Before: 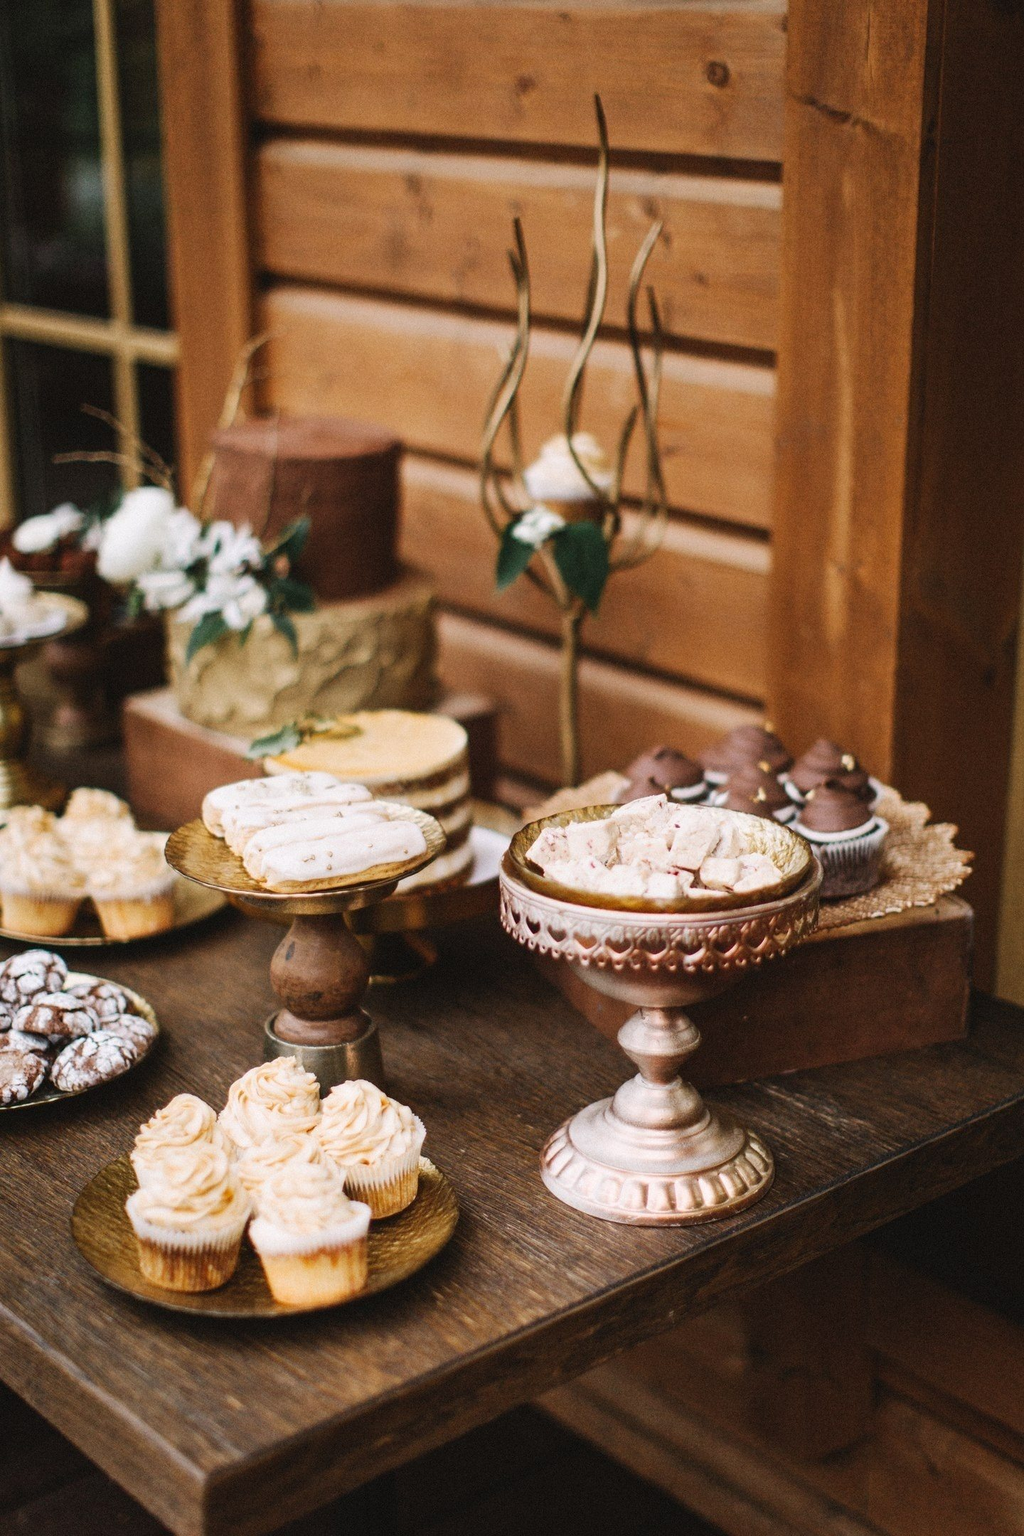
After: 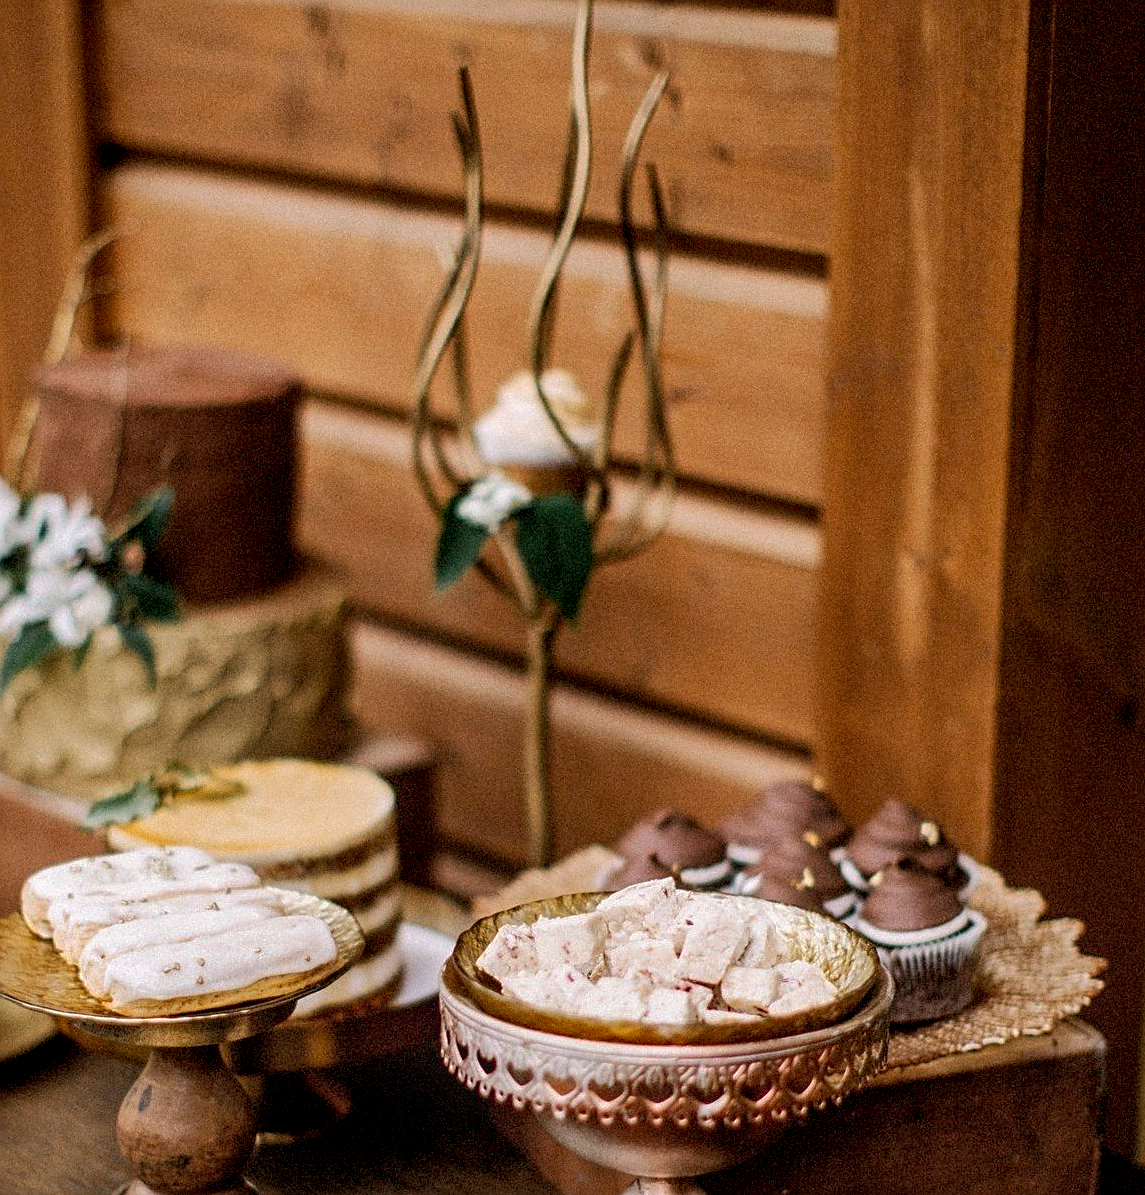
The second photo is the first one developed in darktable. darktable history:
levels: mode automatic, levels [0.073, 0.497, 0.972]
local contrast: on, module defaults
crop: left 18.297%, top 11.077%, right 2.145%, bottom 33.558%
shadows and highlights: shadows 30.2, highlights color adjustment 77.58%
sharpen: radius 1.942
base curve: curves: ch0 [(0, 0) (0.303, 0.277) (1, 1)], preserve colors none
exposure: black level correction 0.01, exposure 0.015 EV, compensate highlight preservation false
